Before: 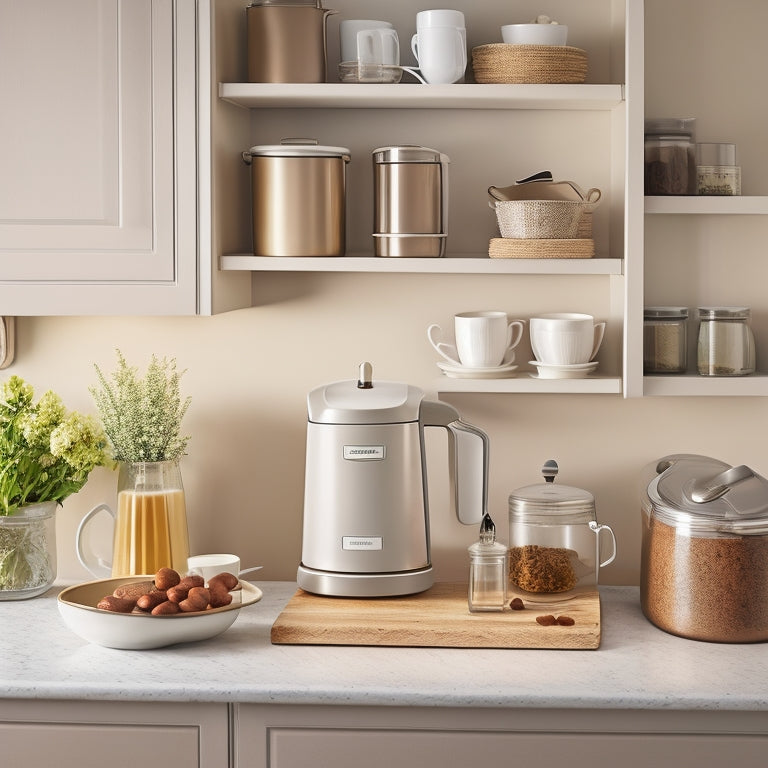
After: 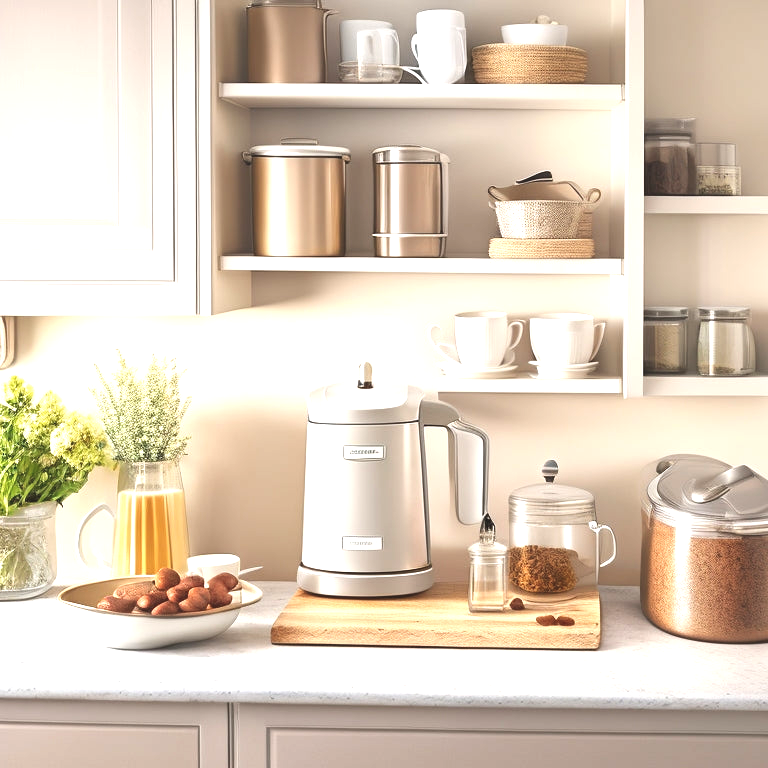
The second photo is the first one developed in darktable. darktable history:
base curve: preserve colors none
exposure: black level correction -0.005, exposure 1.005 EV, compensate highlight preservation false
